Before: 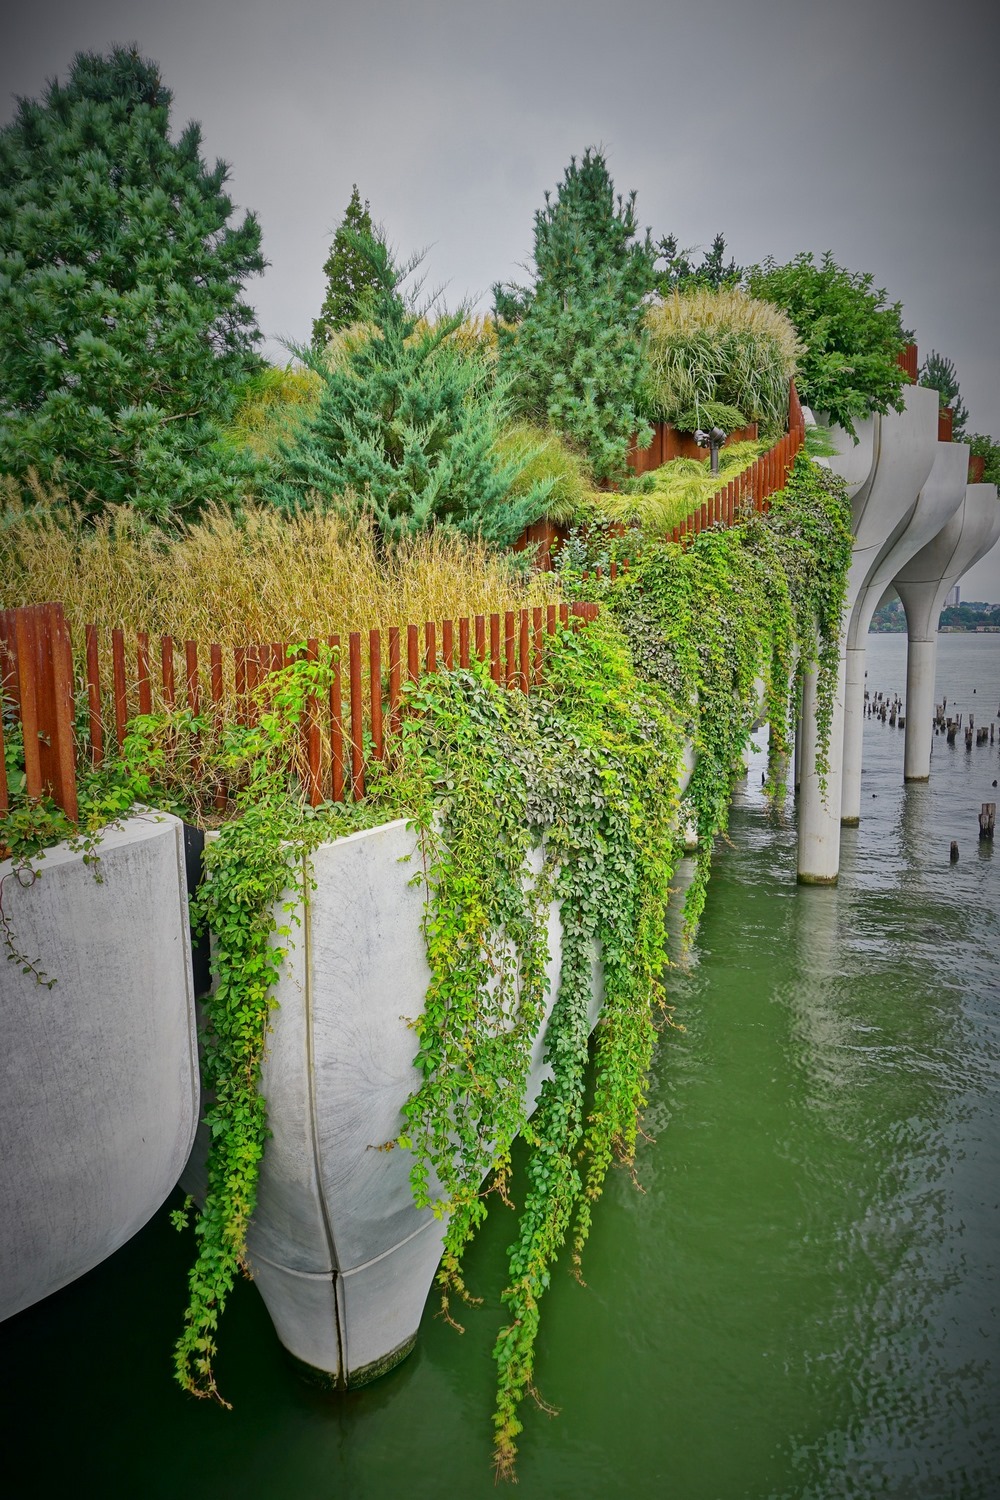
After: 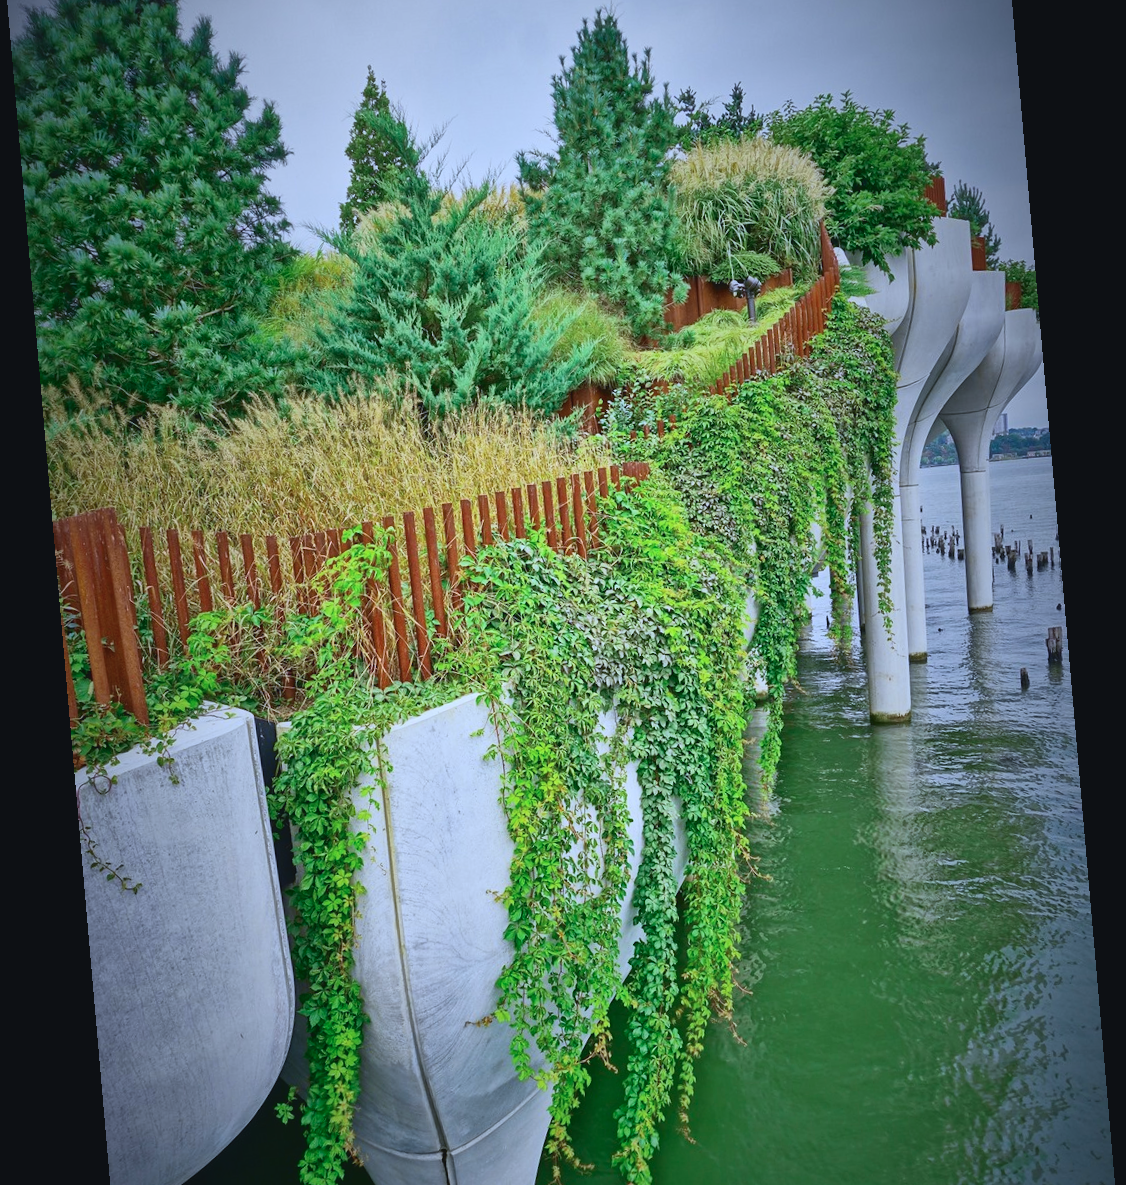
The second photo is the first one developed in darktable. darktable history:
crop: top 11.038%, bottom 13.962%
tone curve: curves: ch0 [(0, 0.045) (0.155, 0.169) (0.46, 0.466) (0.751, 0.788) (1, 0.961)]; ch1 [(0, 0) (0.43, 0.408) (0.472, 0.469) (0.505, 0.503) (0.553, 0.563) (0.592, 0.581) (0.631, 0.625) (1, 1)]; ch2 [(0, 0) (0.505, 0.495) (0.55, 0.557) (0.583, 0.573) (1, 1)], color space Lab, independent channels, preserve colors none
white balance: red 0.926, green 1.003, blue 1.133
base curve: exposure shift 0, preserve colors none
rotate and perspective: rotation -4.98°, automatic cropping off
